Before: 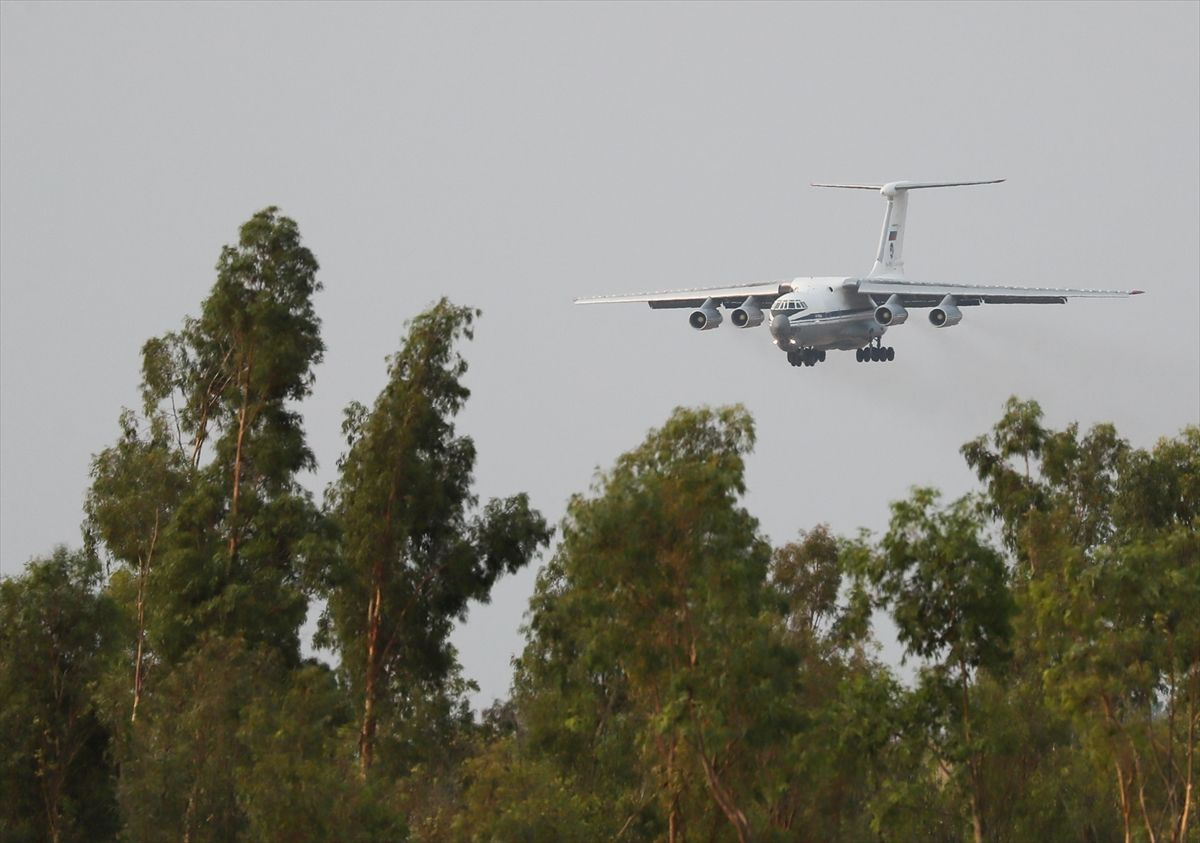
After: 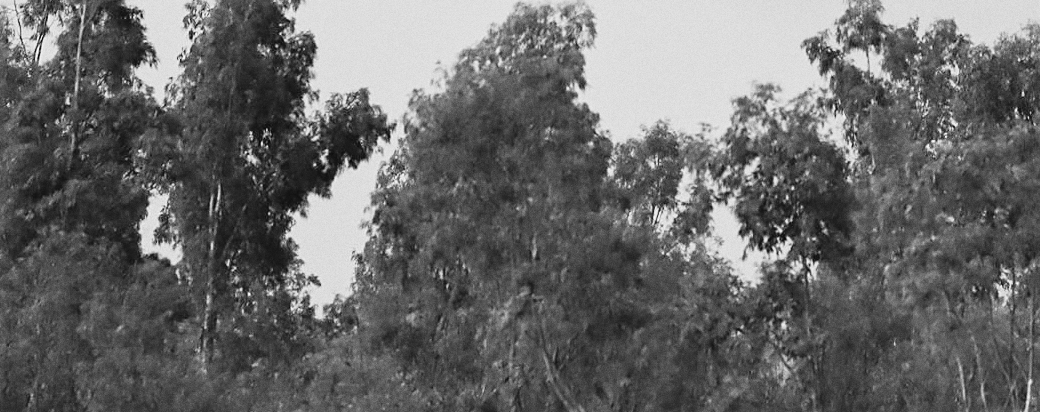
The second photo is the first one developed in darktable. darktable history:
grain: coarseness 0.09 ISO
exposure: black level correction 0, exposure 0.6 EV, compensate highlight preservation false
base curve: curves: ch0 [(0, 0) (0.303, 0.277) (1, 1)]
sharpen: on, module defaults
crop and rotate: left 13.306%, top 48.129%, bottom 2.928%
tone curve: curves: ch0 [(0, 0.022) (0.114, 0.088) (0.282, 0.316) (0.446, 0.511) (0.613, 0.693) (0.786, 0.843) (0.999, 0.949)]; ch1 [(0, 0) (0.395, 0.343) (0.463, 0.427) (0.486, 0.474) (0.503, 0.5) (0.535, 0.522) (0.555, 0.546) (0.594, 0.614) (0.755, 0.793) (1, 1)]; ch2 [(0, 0) (0.369, 0.388) (0.449, 0.431) (0.501, 0.5) (0.528, 0.517) (0.561, 0.598) (0.697, 0.721) (1, 1)], color space Lab, independent channels, preserve colors none
monochrome: a -35.87, b 49.73, size 1.7
